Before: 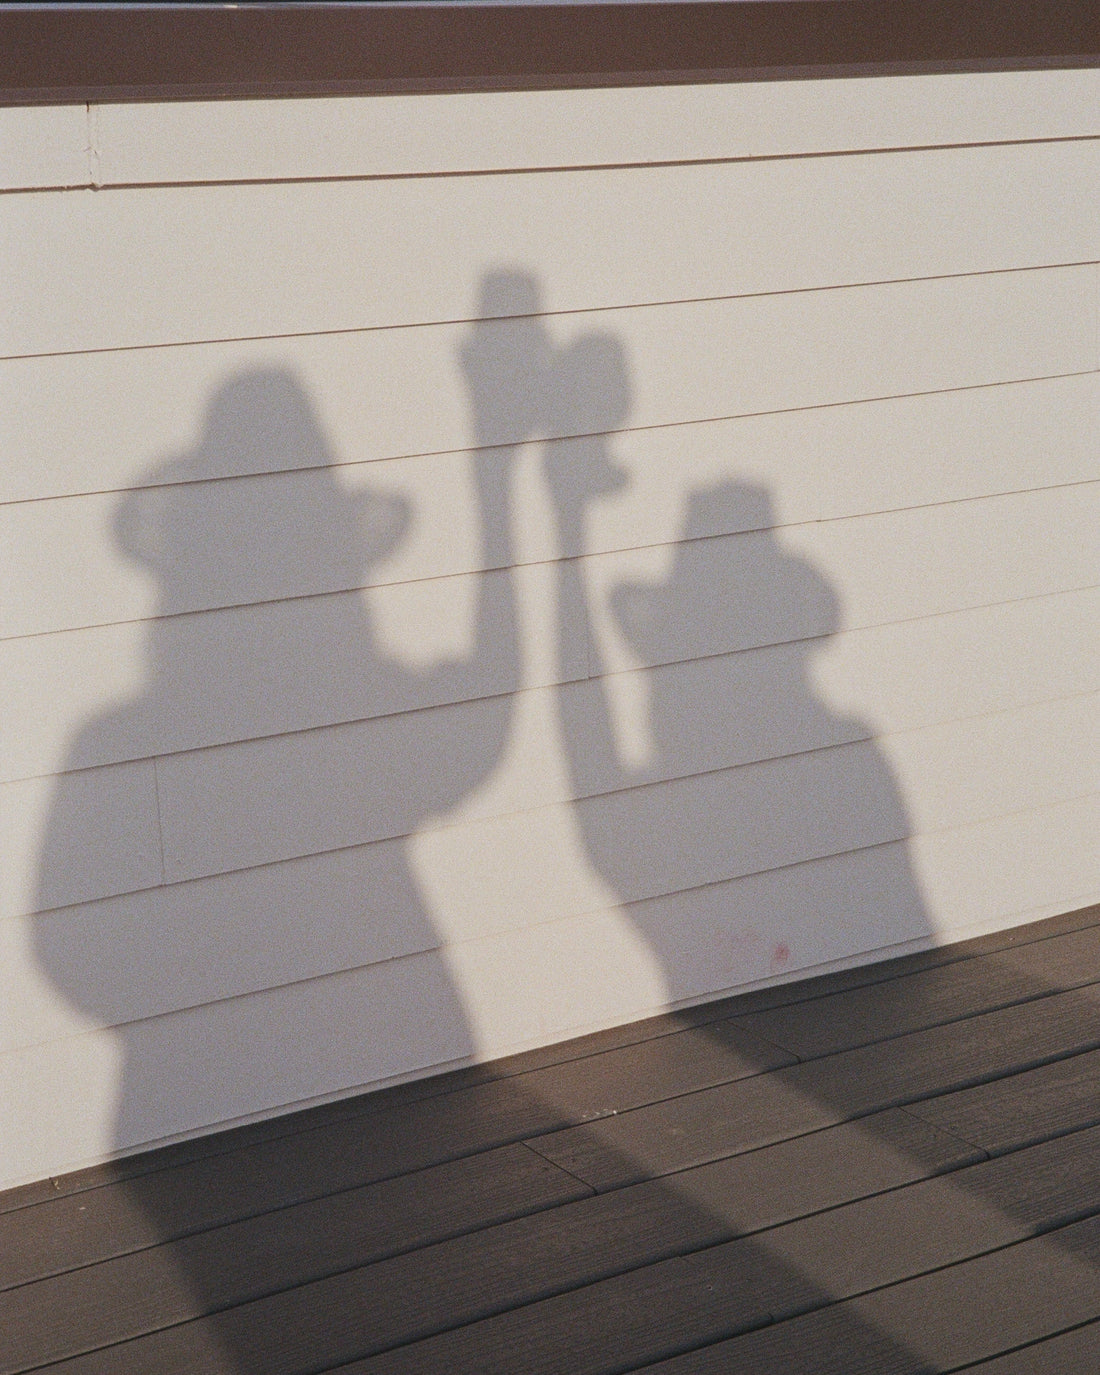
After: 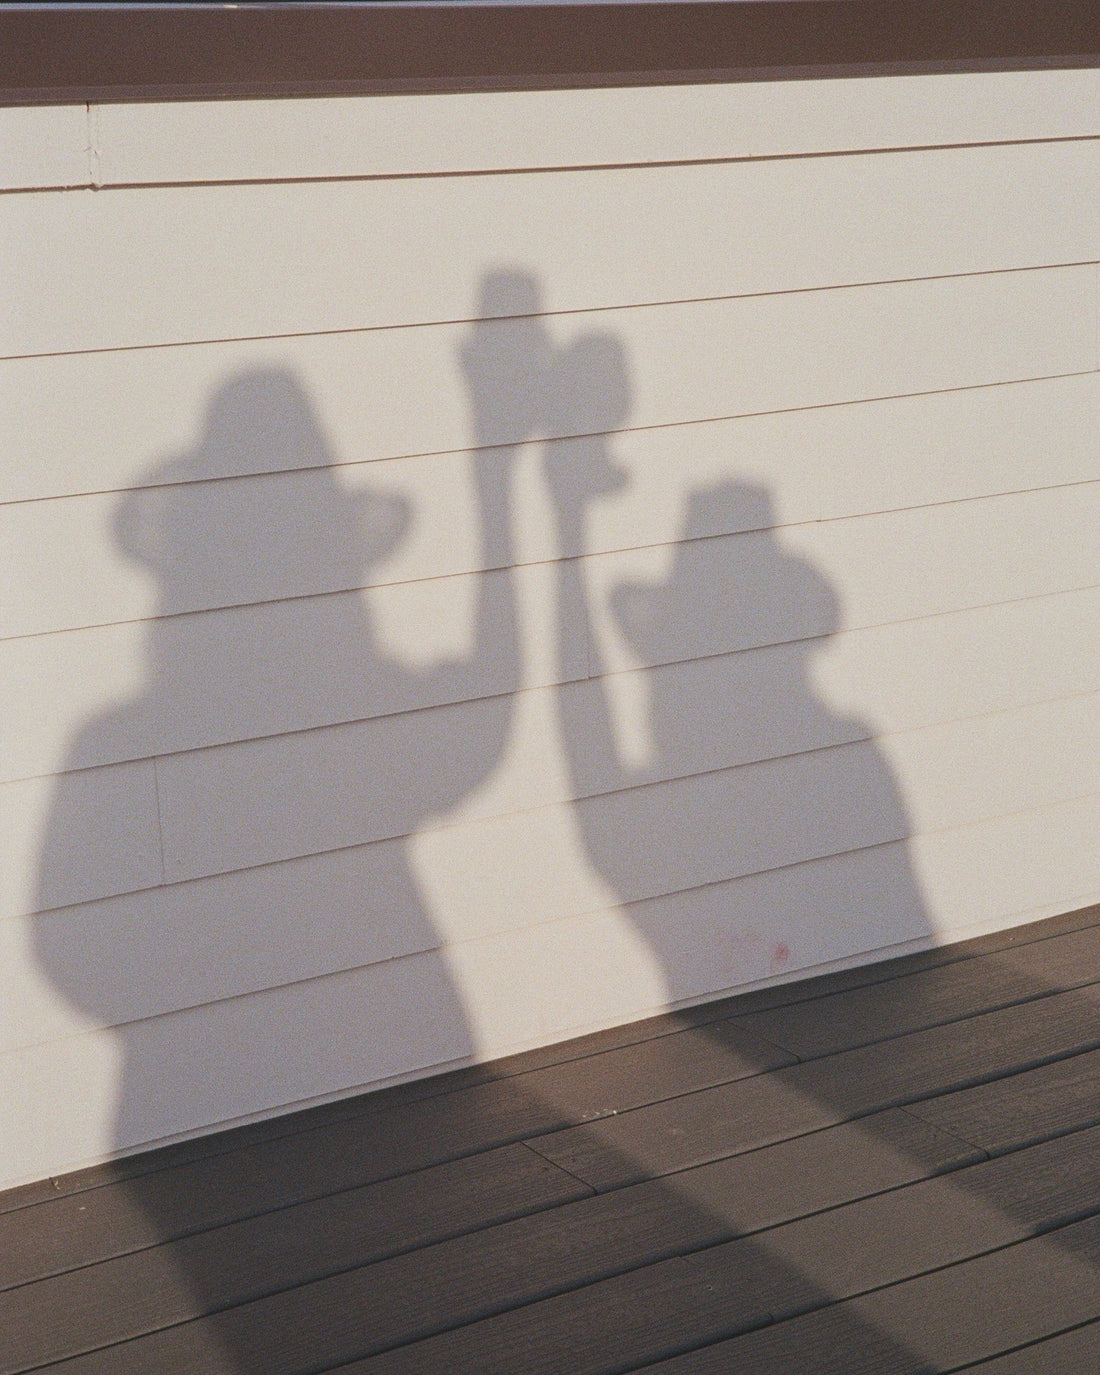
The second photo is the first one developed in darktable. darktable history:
velvia: strength 6%
exposure: black level correction -0.005, exposure 0.054 EV, compensate highlight preservation false
